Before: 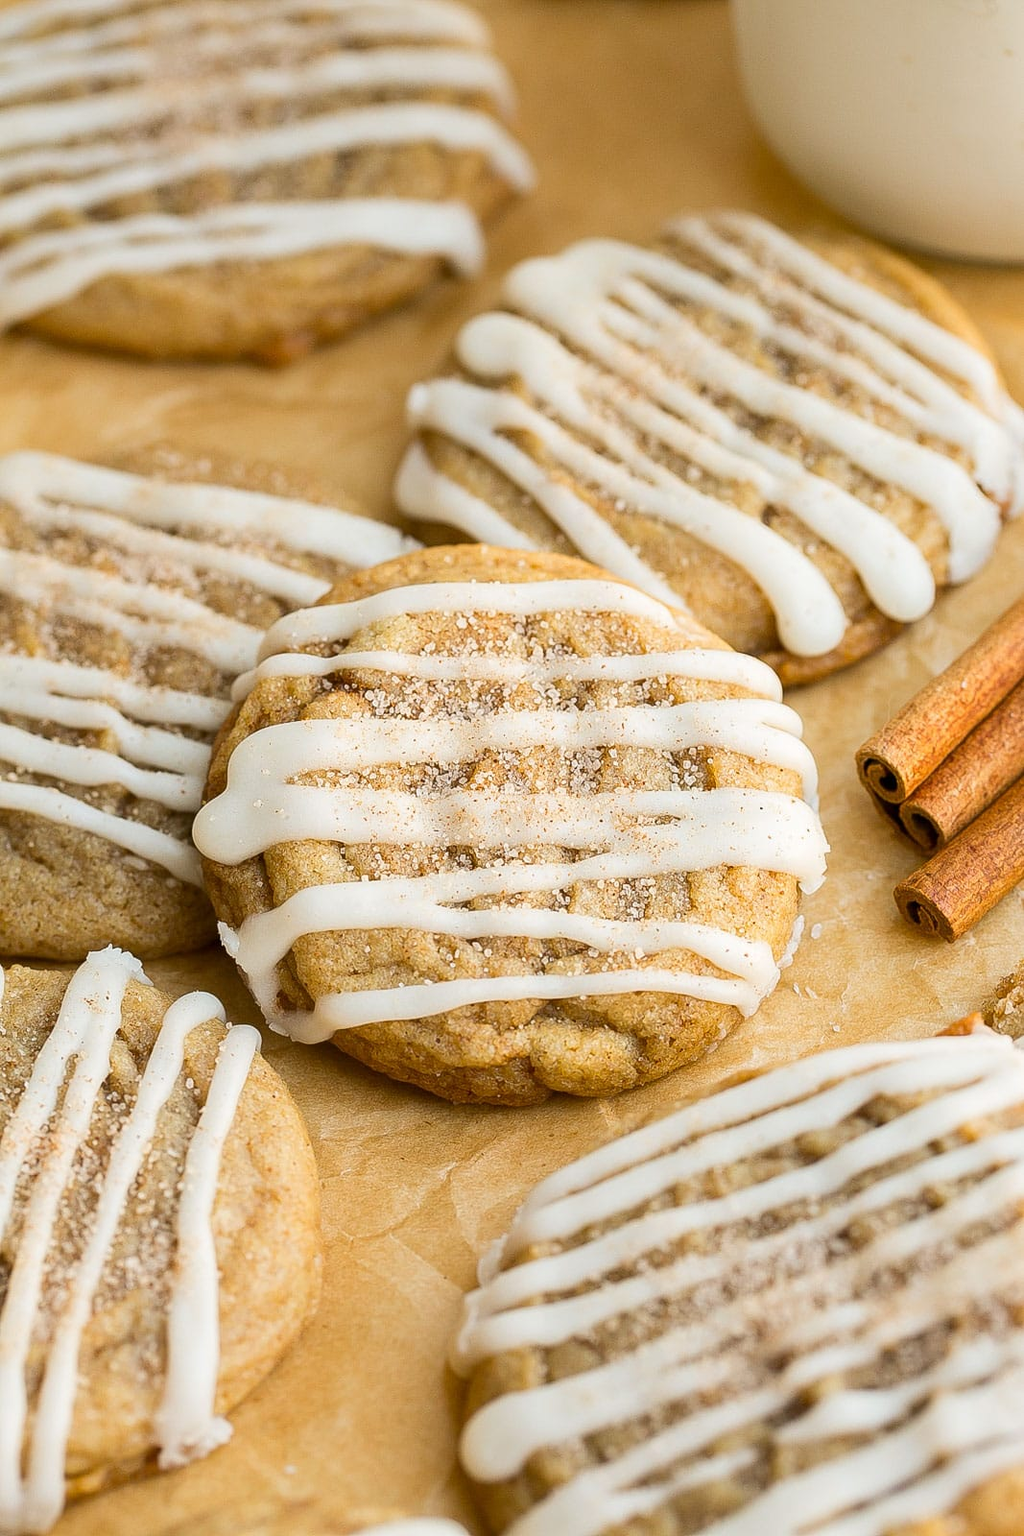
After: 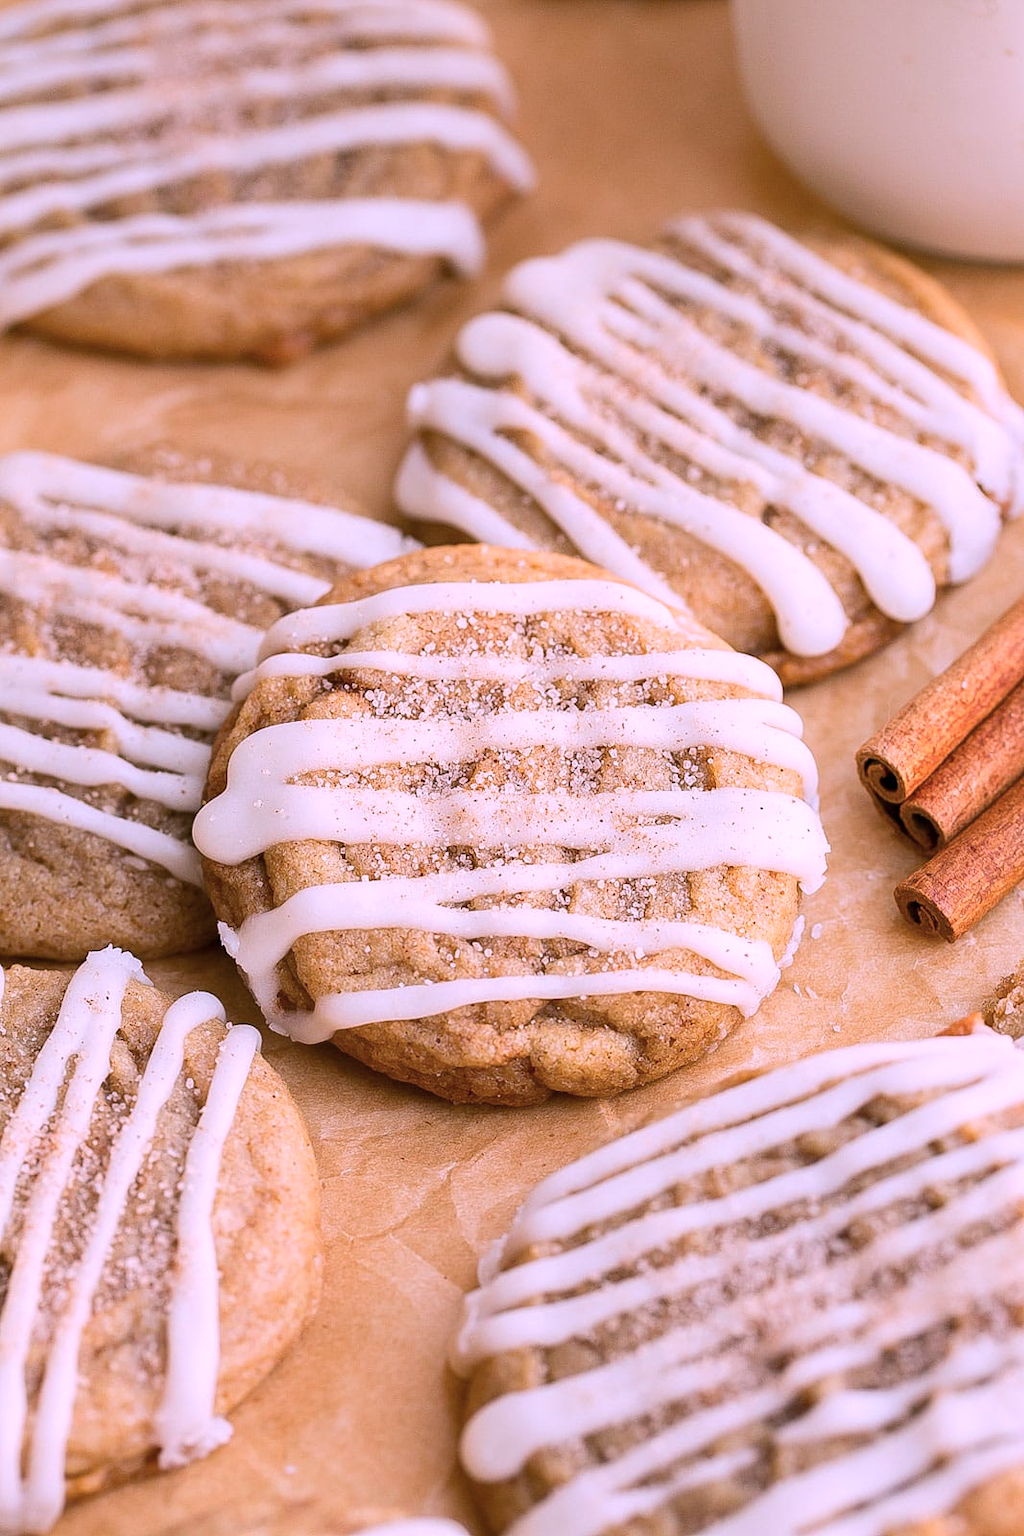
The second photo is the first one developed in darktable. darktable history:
color correction: highlights a* 15.95, highlights b* -20.67
